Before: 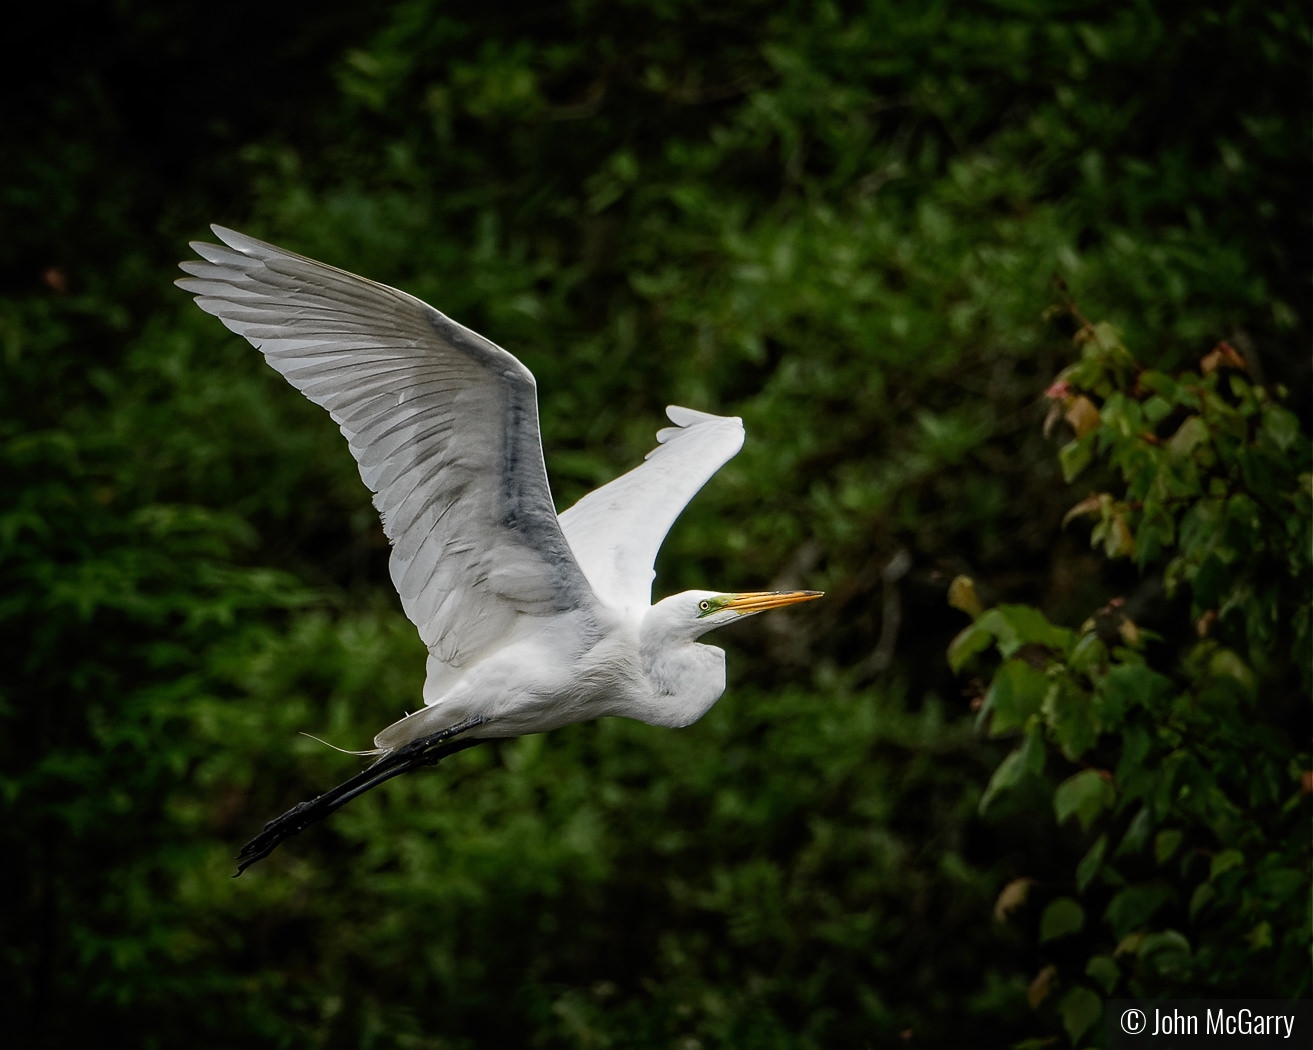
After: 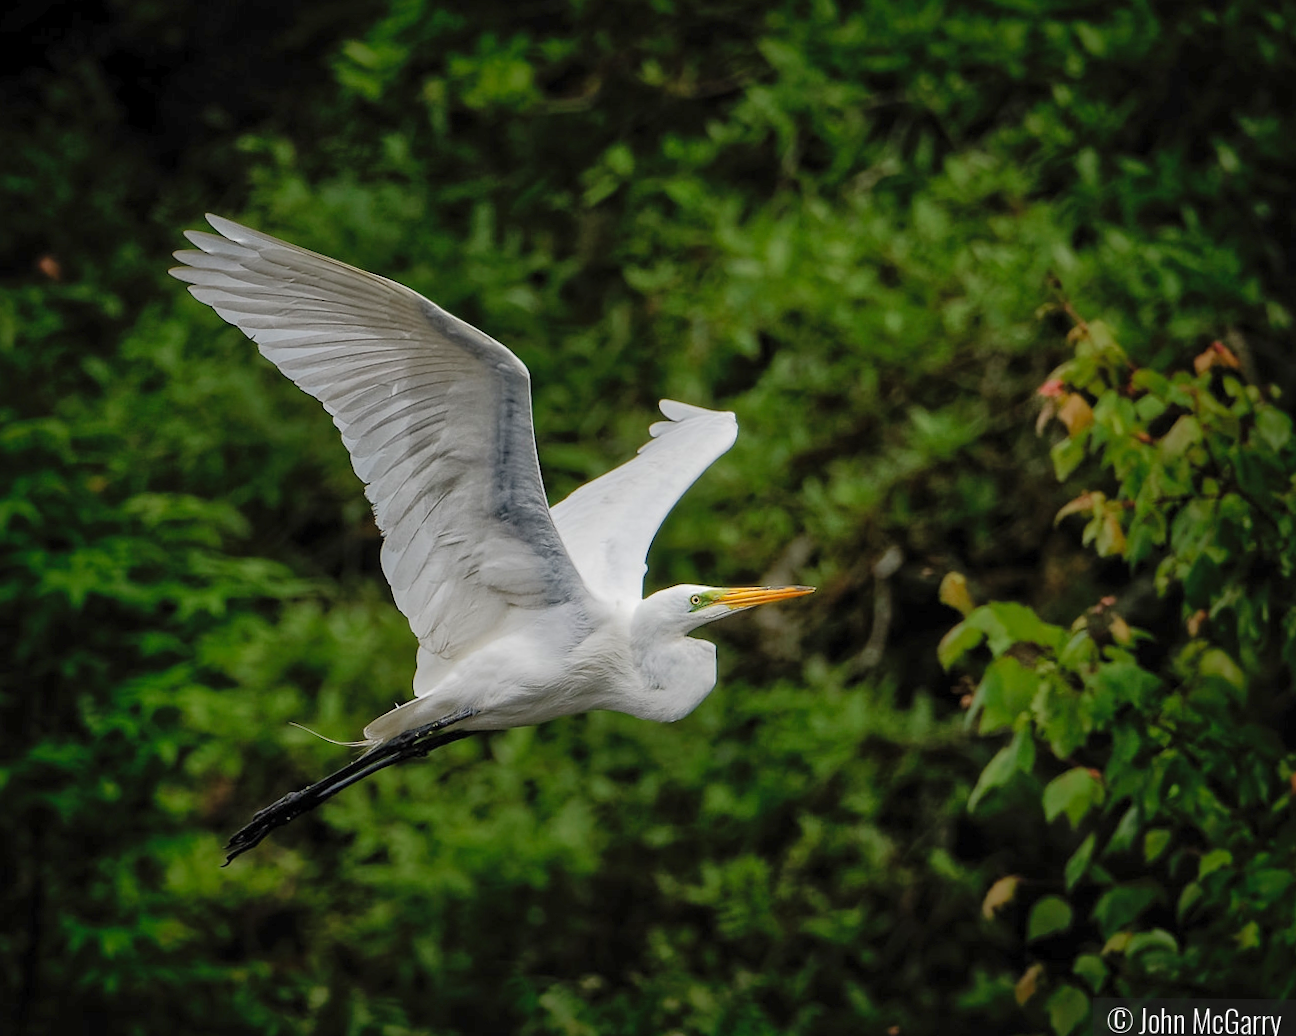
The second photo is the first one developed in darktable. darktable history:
crop and rotate: angle -0.581°
contrast brightness saturation: brightness 0.088, saturation 0.195
shadows and highlights: on, module defaults
